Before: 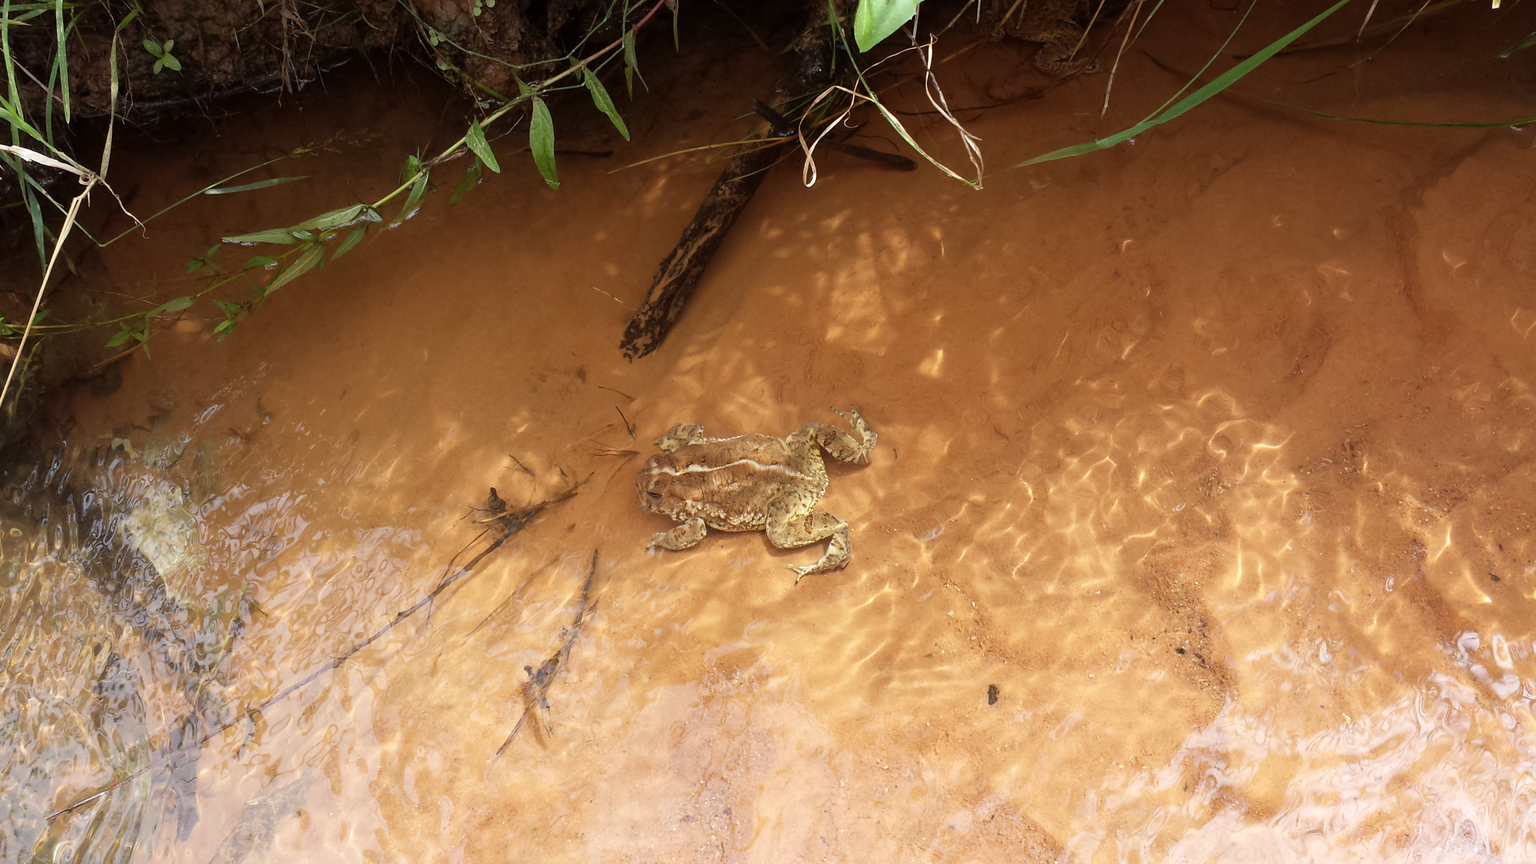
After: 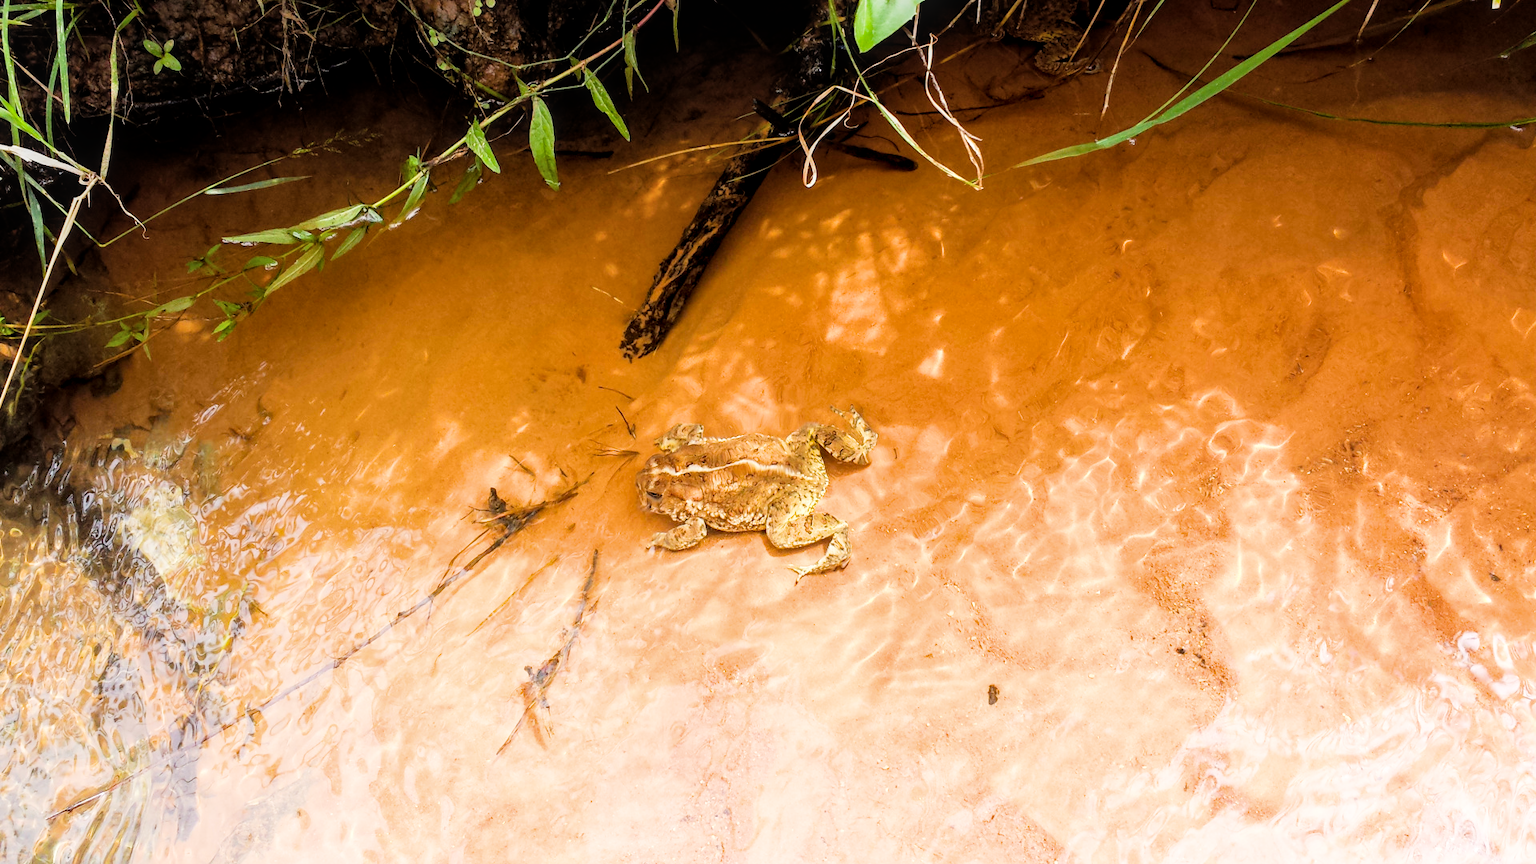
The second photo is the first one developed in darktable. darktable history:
color balance rgb: perceptual saturation grading › global saturation 30%, global vibrance 10%
local contrast: on, module defaults
exposure: black level correction 0, exposure 1.1 EV, compensate exposure bias true, compensate highlight preservation false
filmic rgb: black relative exposure -5 EV, hardness 2.88, contrast 1.3, highlights saturation mix -30%
